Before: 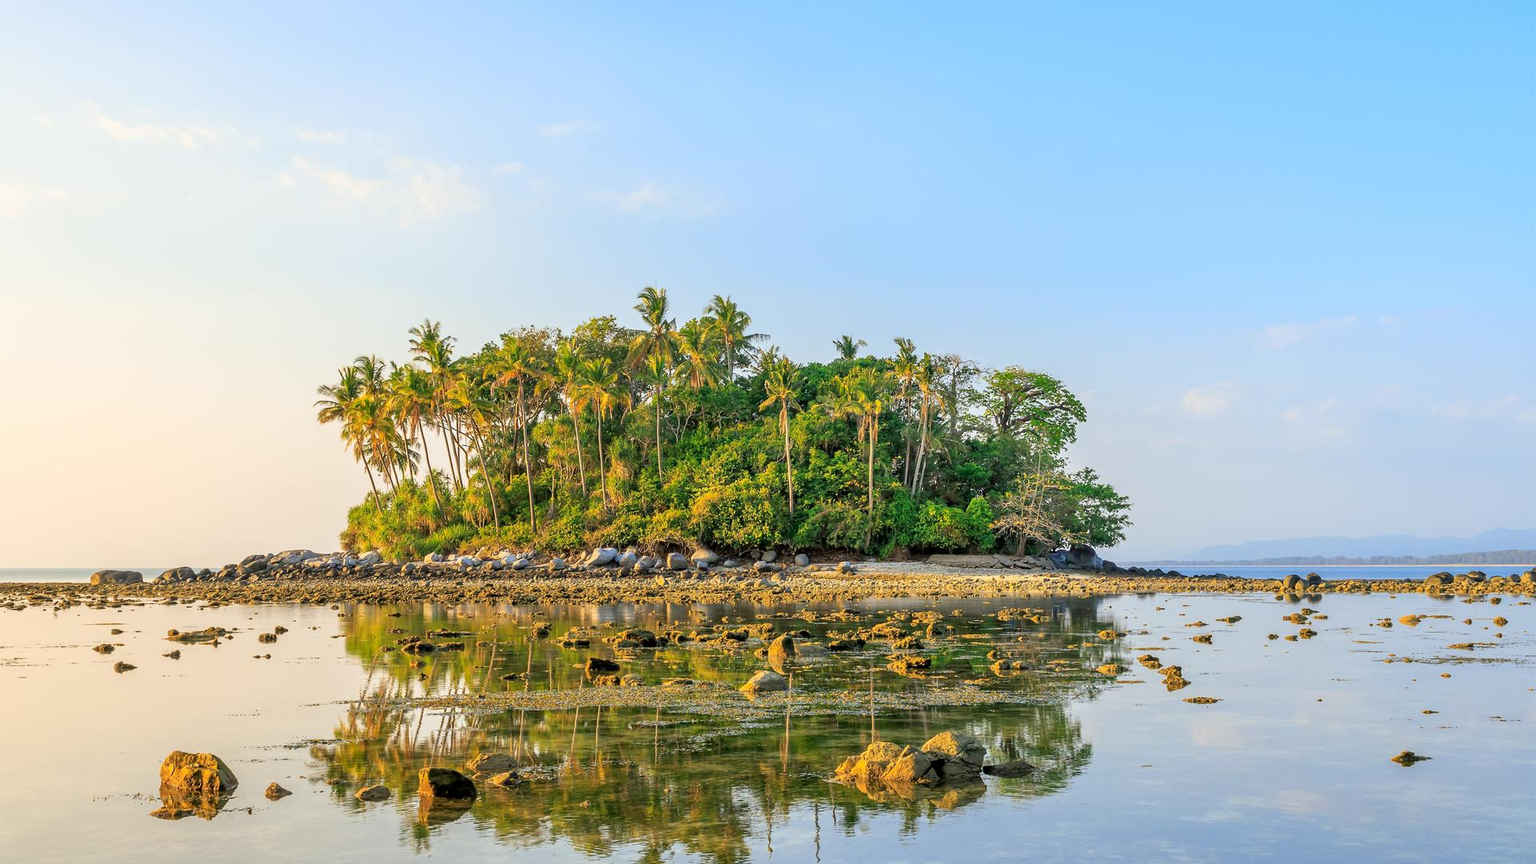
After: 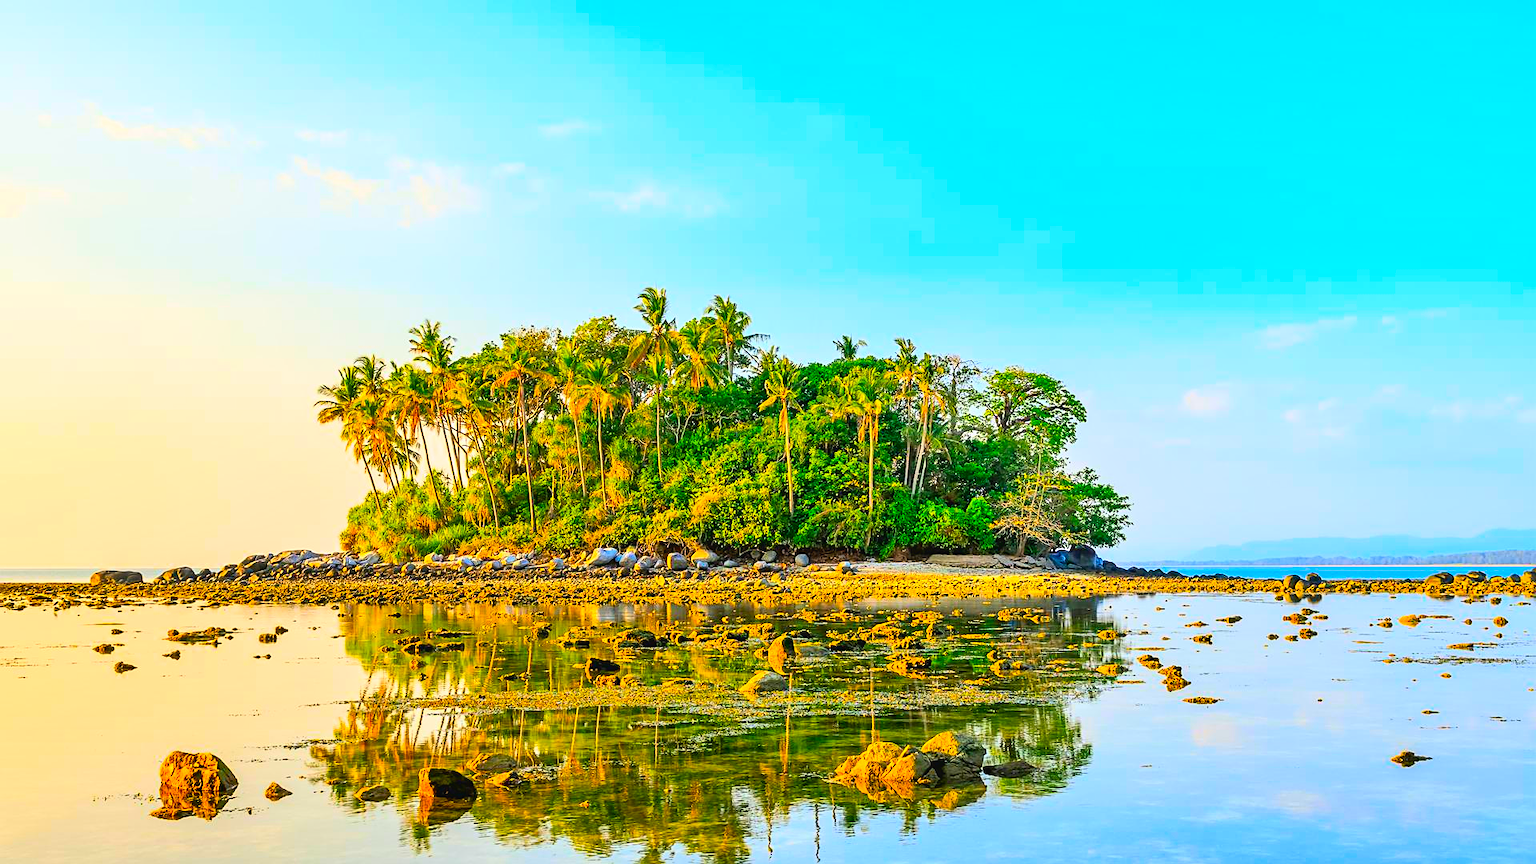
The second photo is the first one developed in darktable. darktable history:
tone curve: curves: ch0 [(0, 0.032) (0.181, 0.156) (0.751, 0.762) (1, 1)], color space Lab, linked channels, preserve colors none
sharpen: on, module defaults
tone equalizer: on, module defaults
shadows and highlights: shadows 32, highlights -32, soften with gaussian
color balance rgb: perceptual saturation grading › global saturation 25%, global vibrance 20%
contrast brightness saturation: contrast 0.2, brightness 0.2, saturation 0.8
